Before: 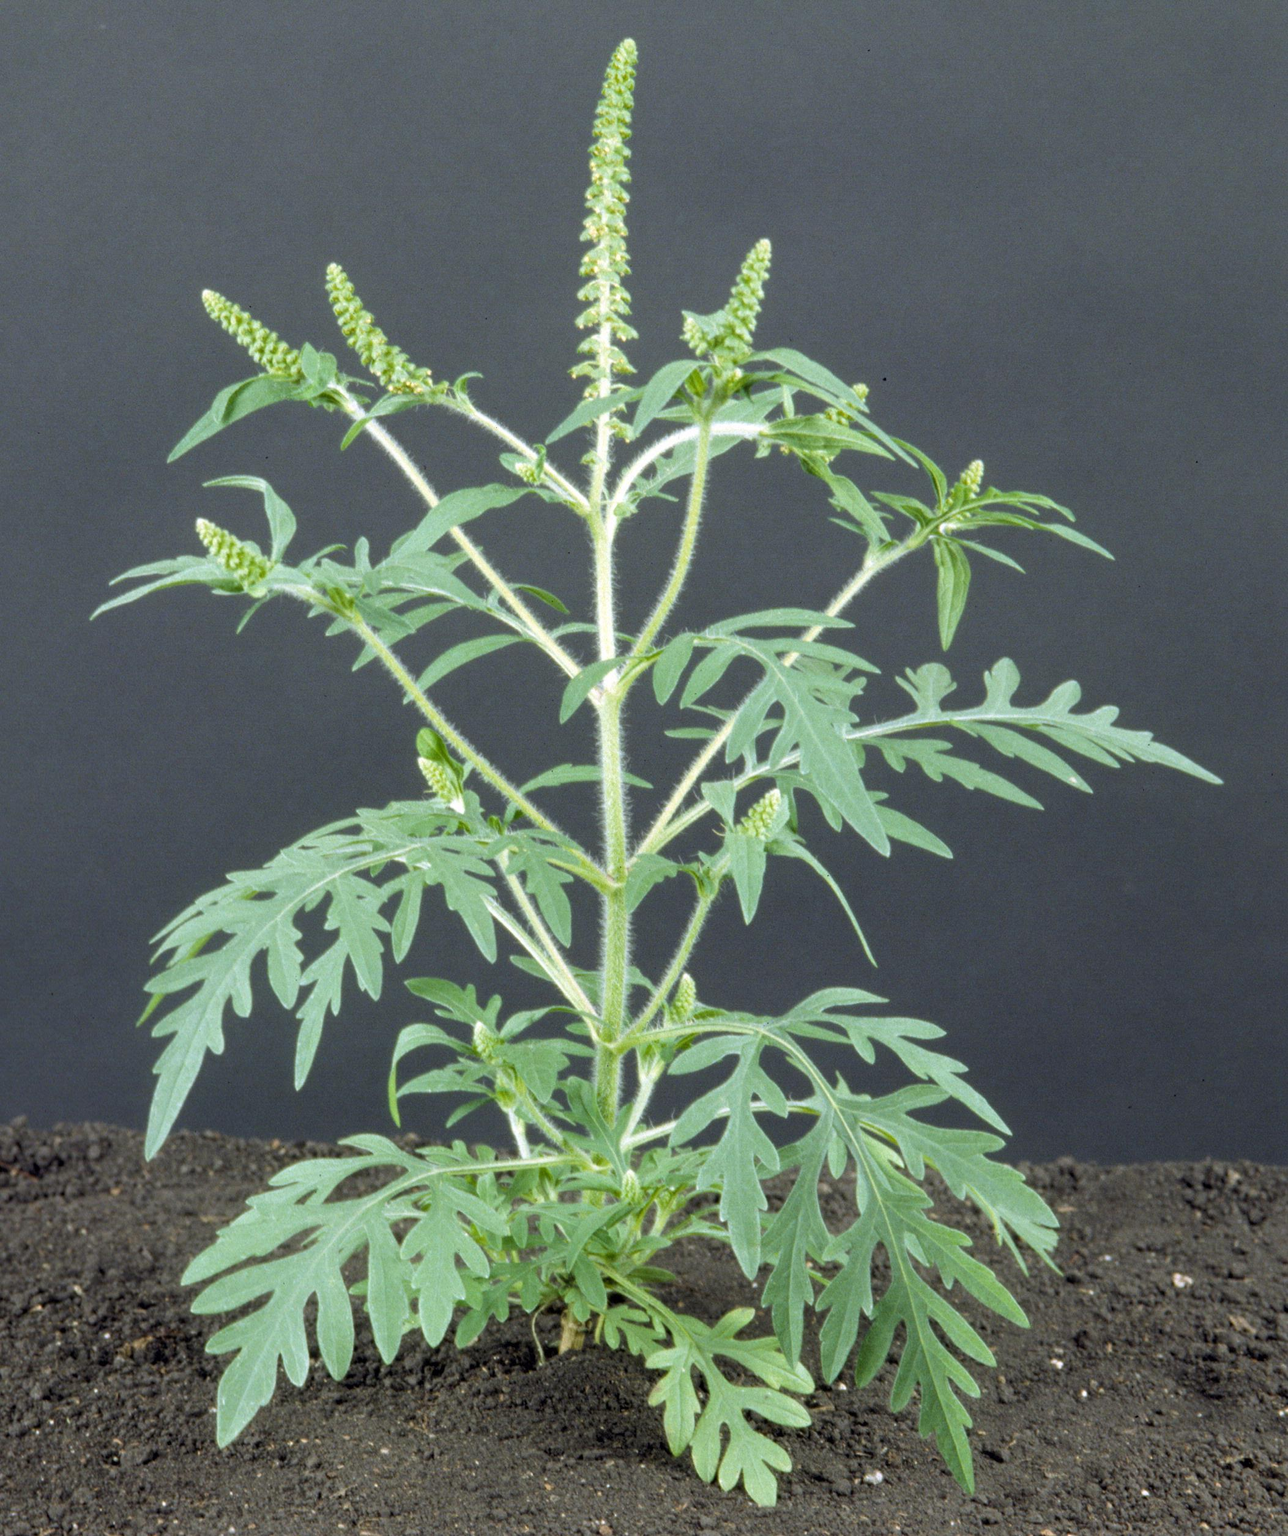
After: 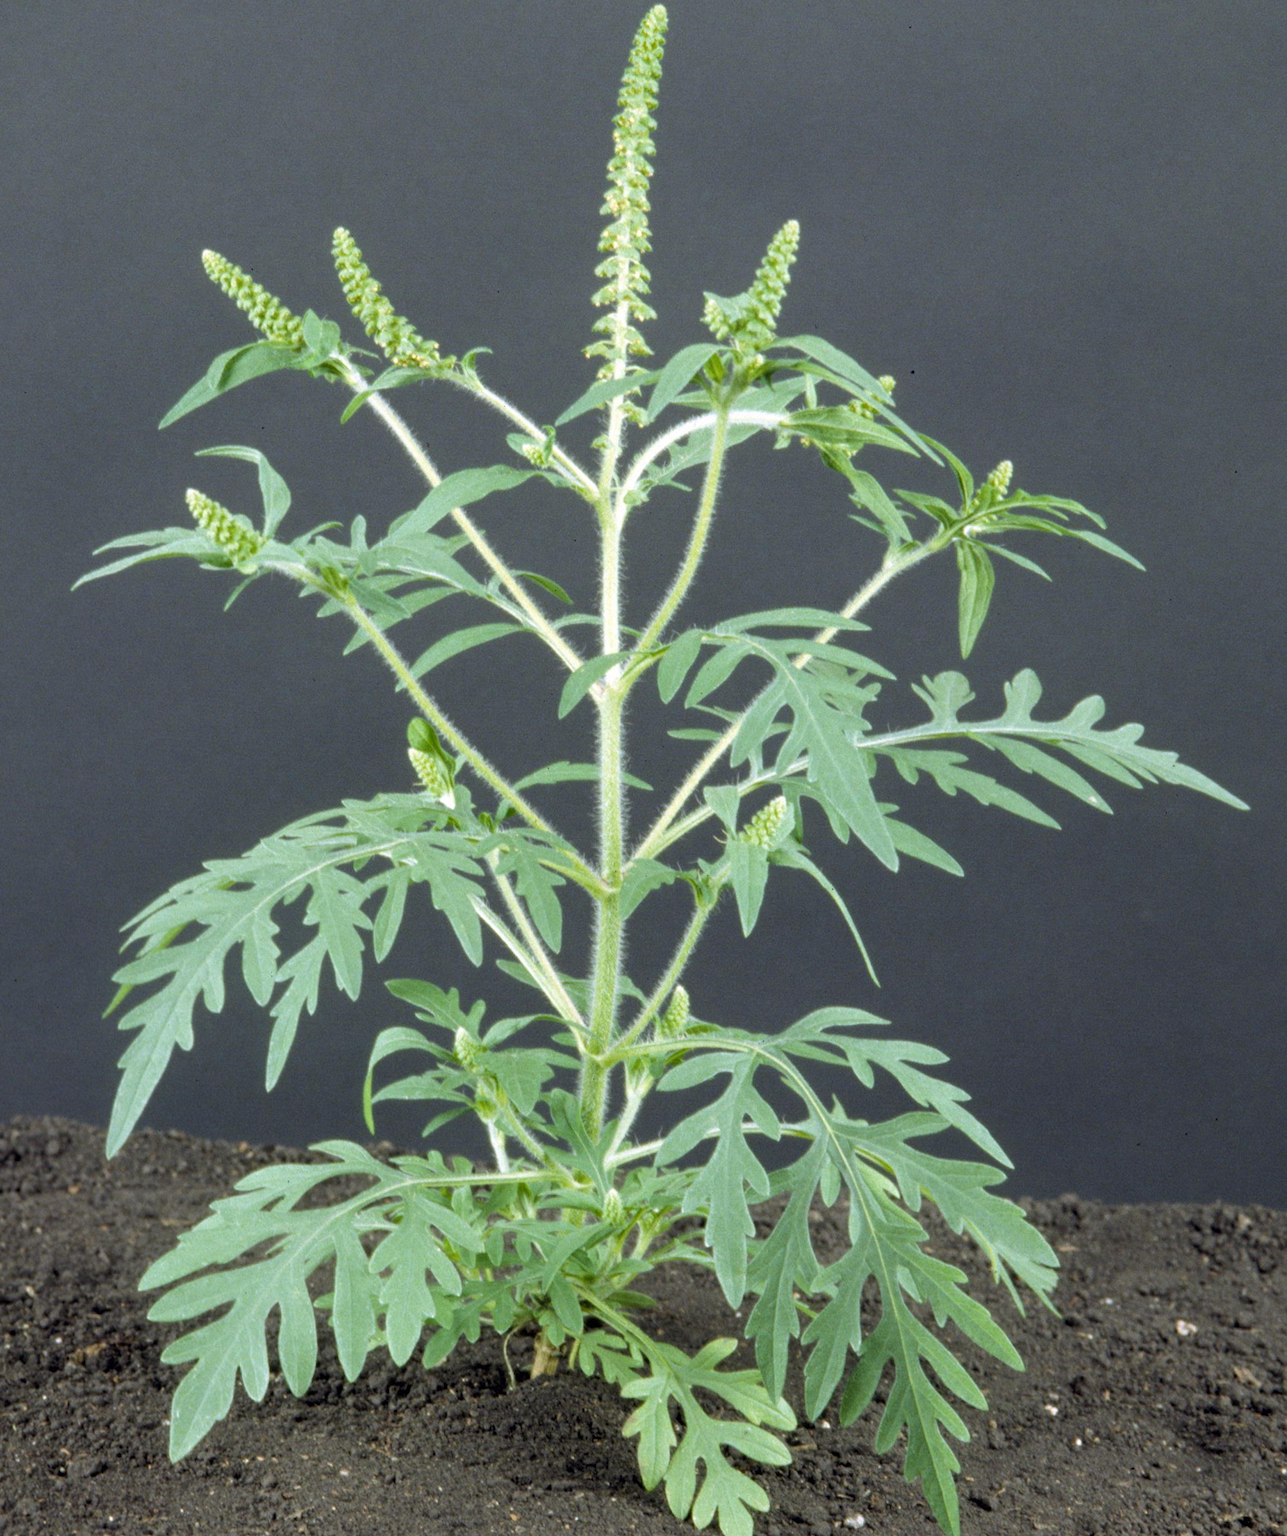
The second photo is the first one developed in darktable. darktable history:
crop and rotate: angle -2.32°
